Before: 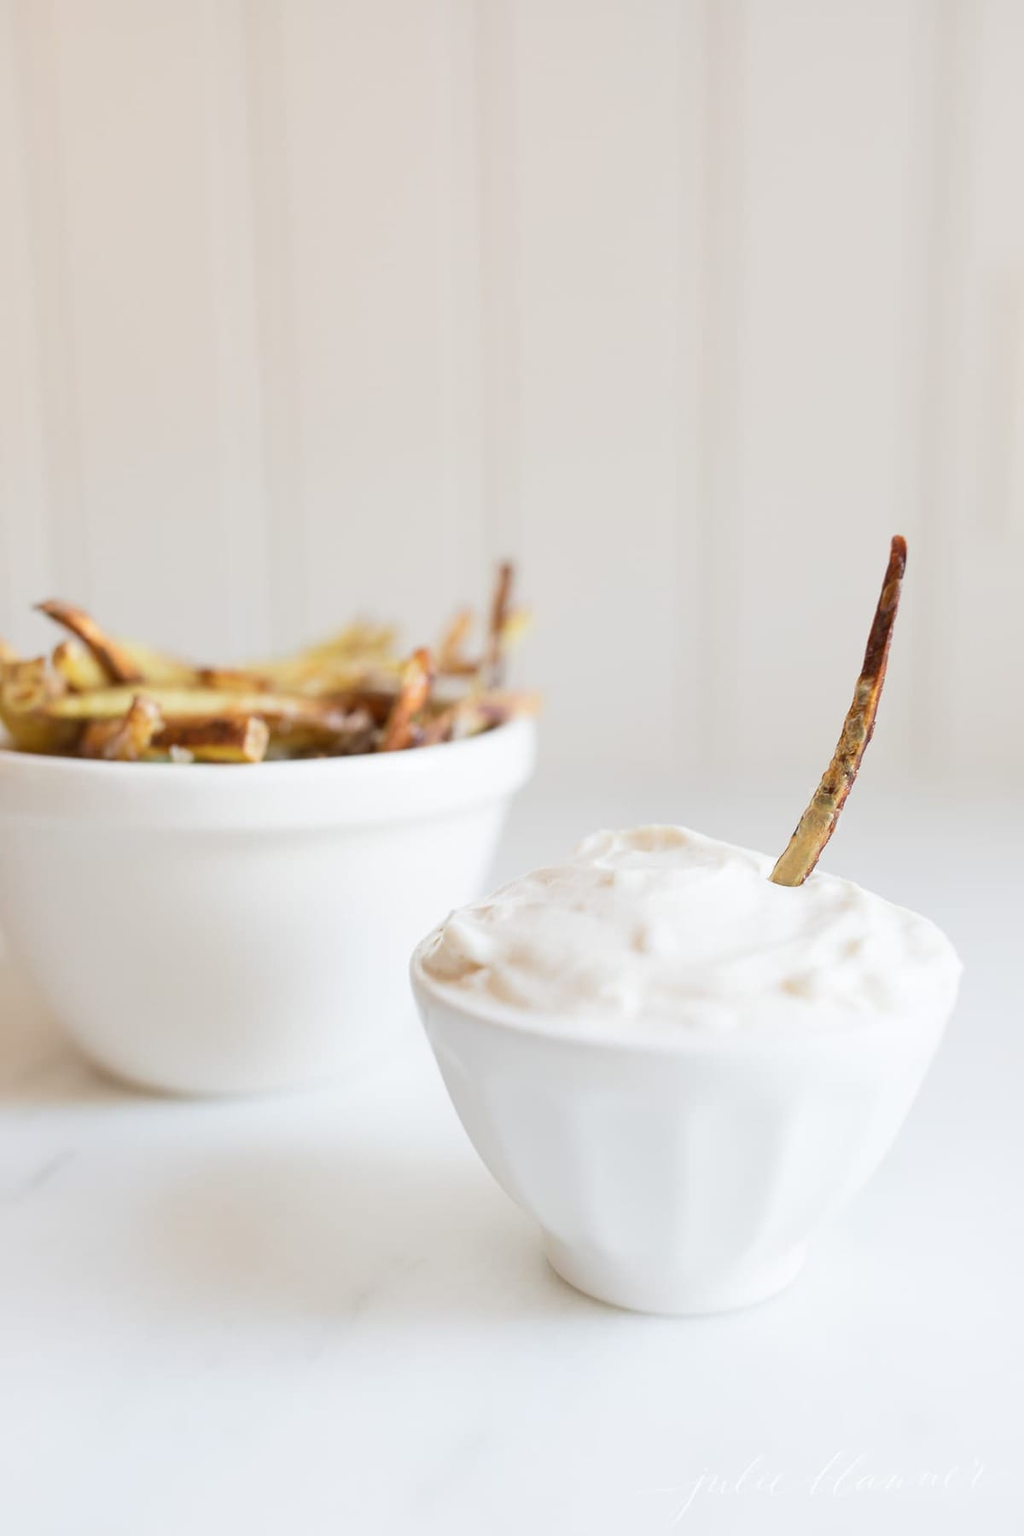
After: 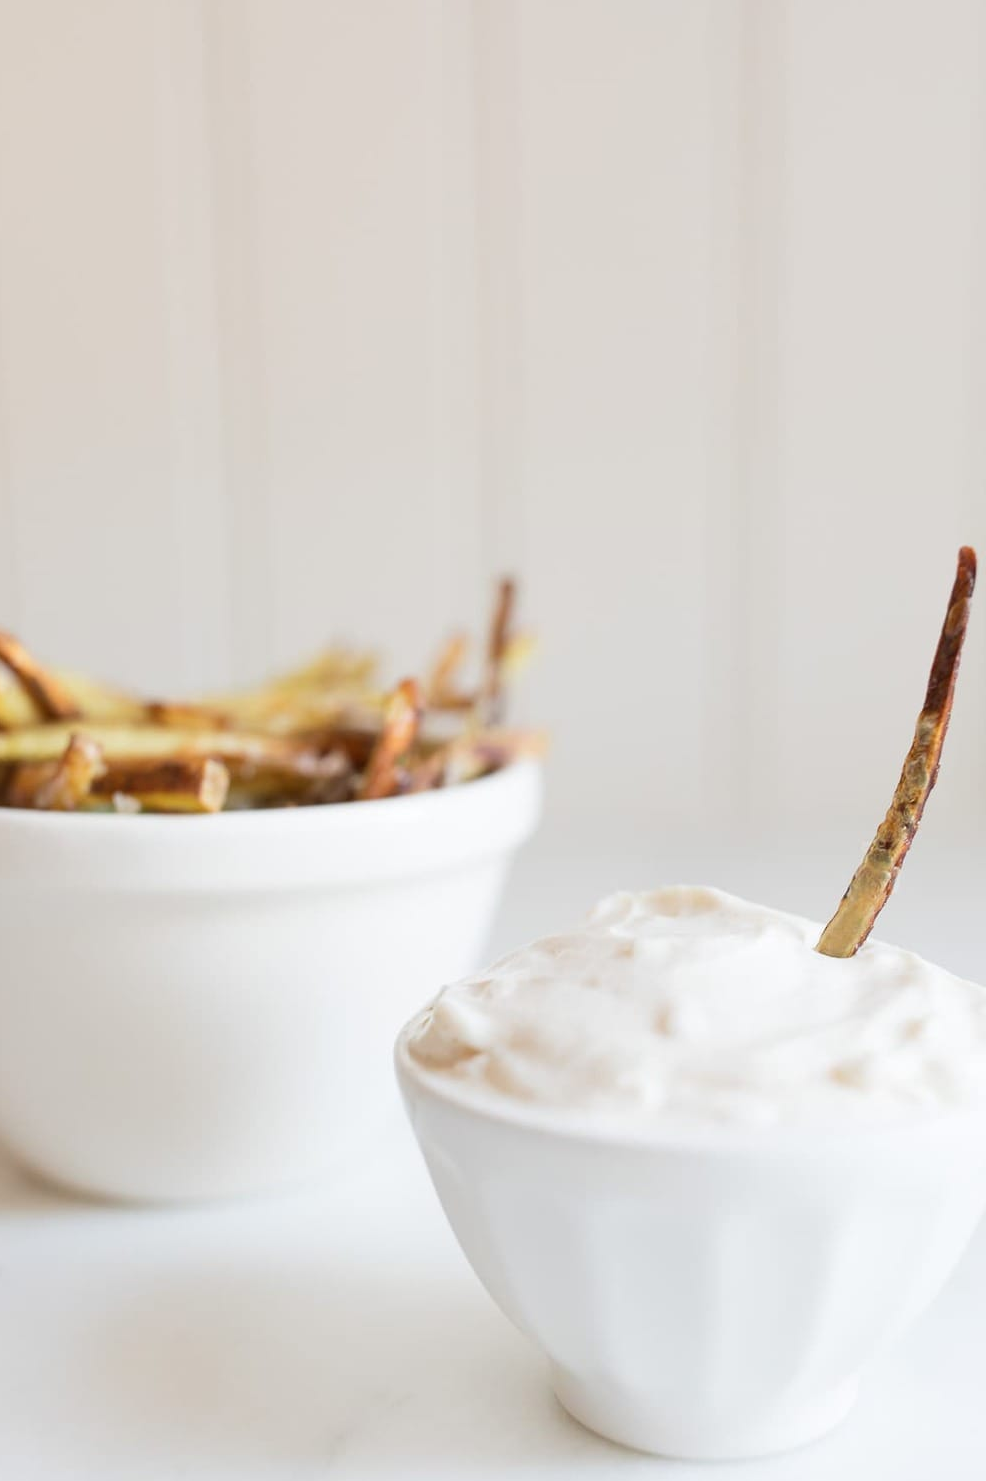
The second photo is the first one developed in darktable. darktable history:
crop and rotate: left 7.23%, top 4.538%, right 10.548%, bottom 13.168%
